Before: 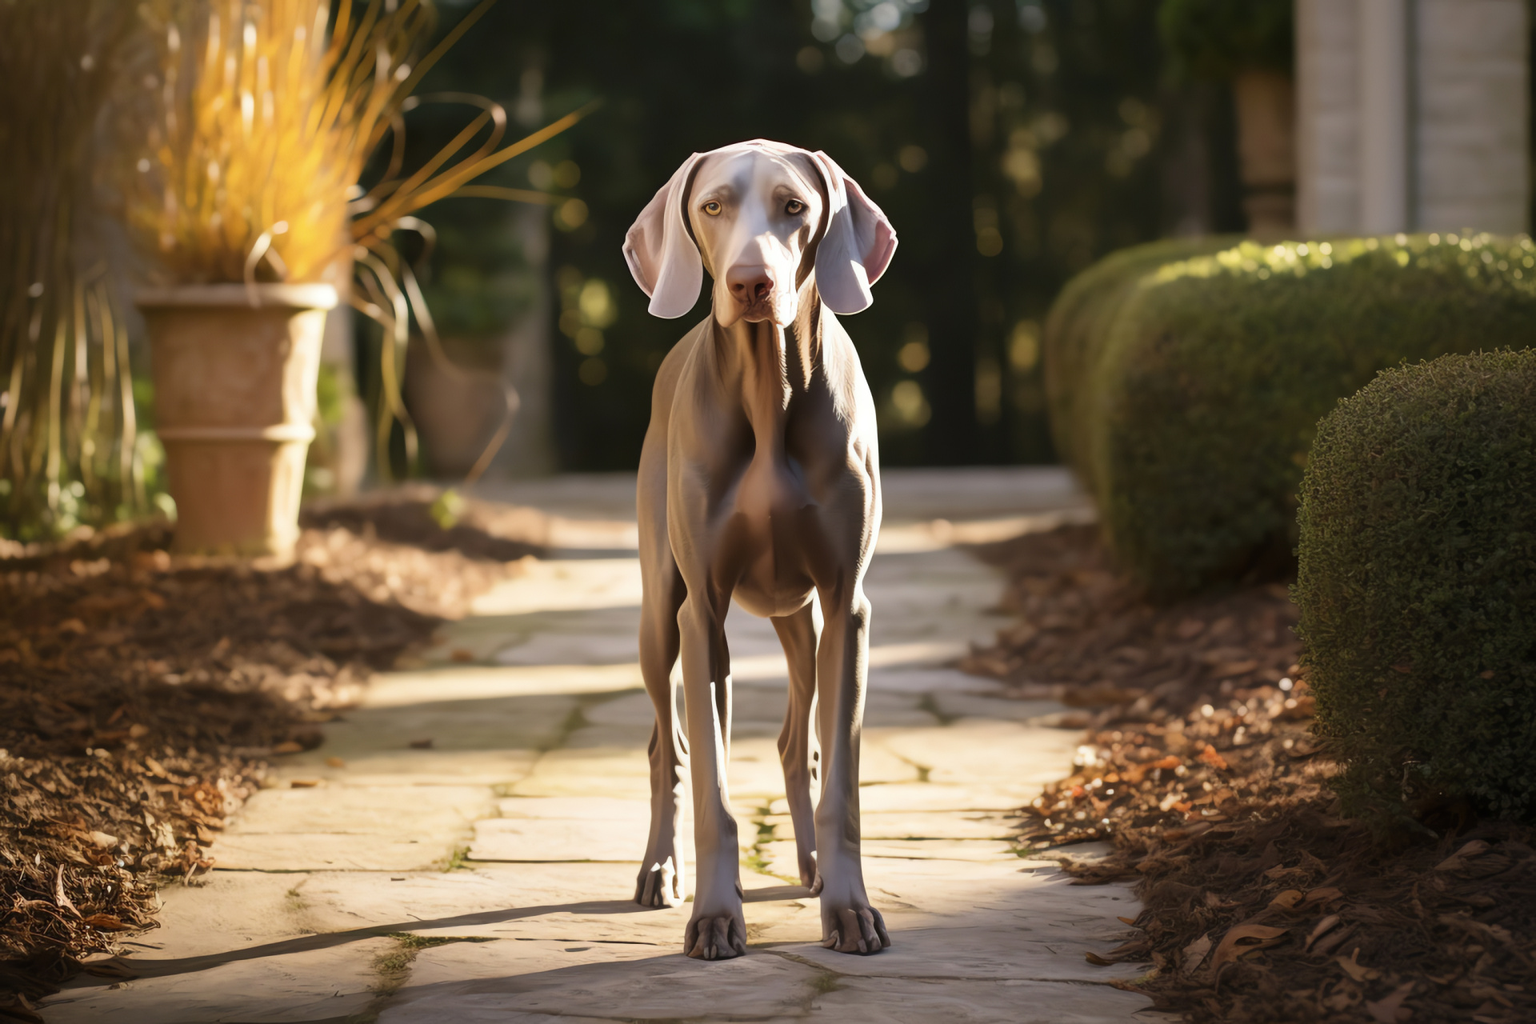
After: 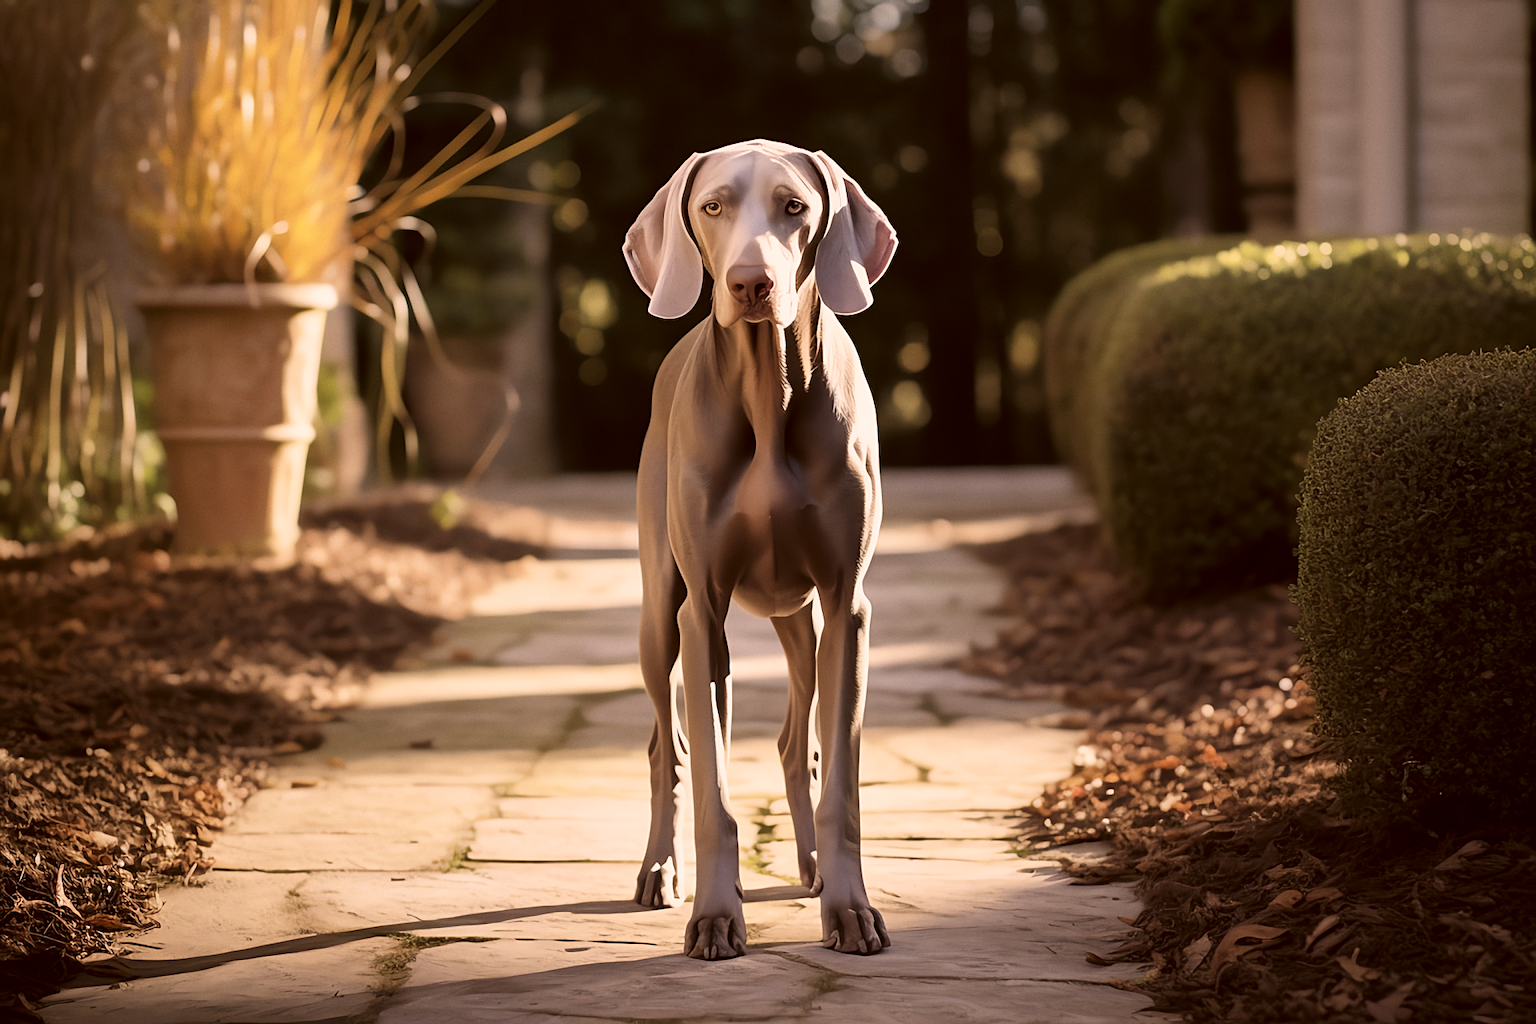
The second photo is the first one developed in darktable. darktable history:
grain: coarseness 0.09 ISO, strength 10%
sharpen: on, module defaults
color correction: highlights a* 10.21, highlights b* 9.79, shadows a* 8.61, shadows b* 7.88, saturation 0.8
filmic rgb: middle gray luminance 18.42%, black relative exposure -11.45 EV, white relative exposure 2.55 EV, threshold 6 EV, target black luminance 0%, hardness 8.41, latitude 99%, contrast 1.084, shadows ↔ highlights balance 0.505%, add noise in highlights 0, preserve chrominance max RGB, color science v3 (2019), use custom middle-gray values true, iterations of high-quality reconstruction 0, contrast in highlights soft, enable highlight reconstruction true
